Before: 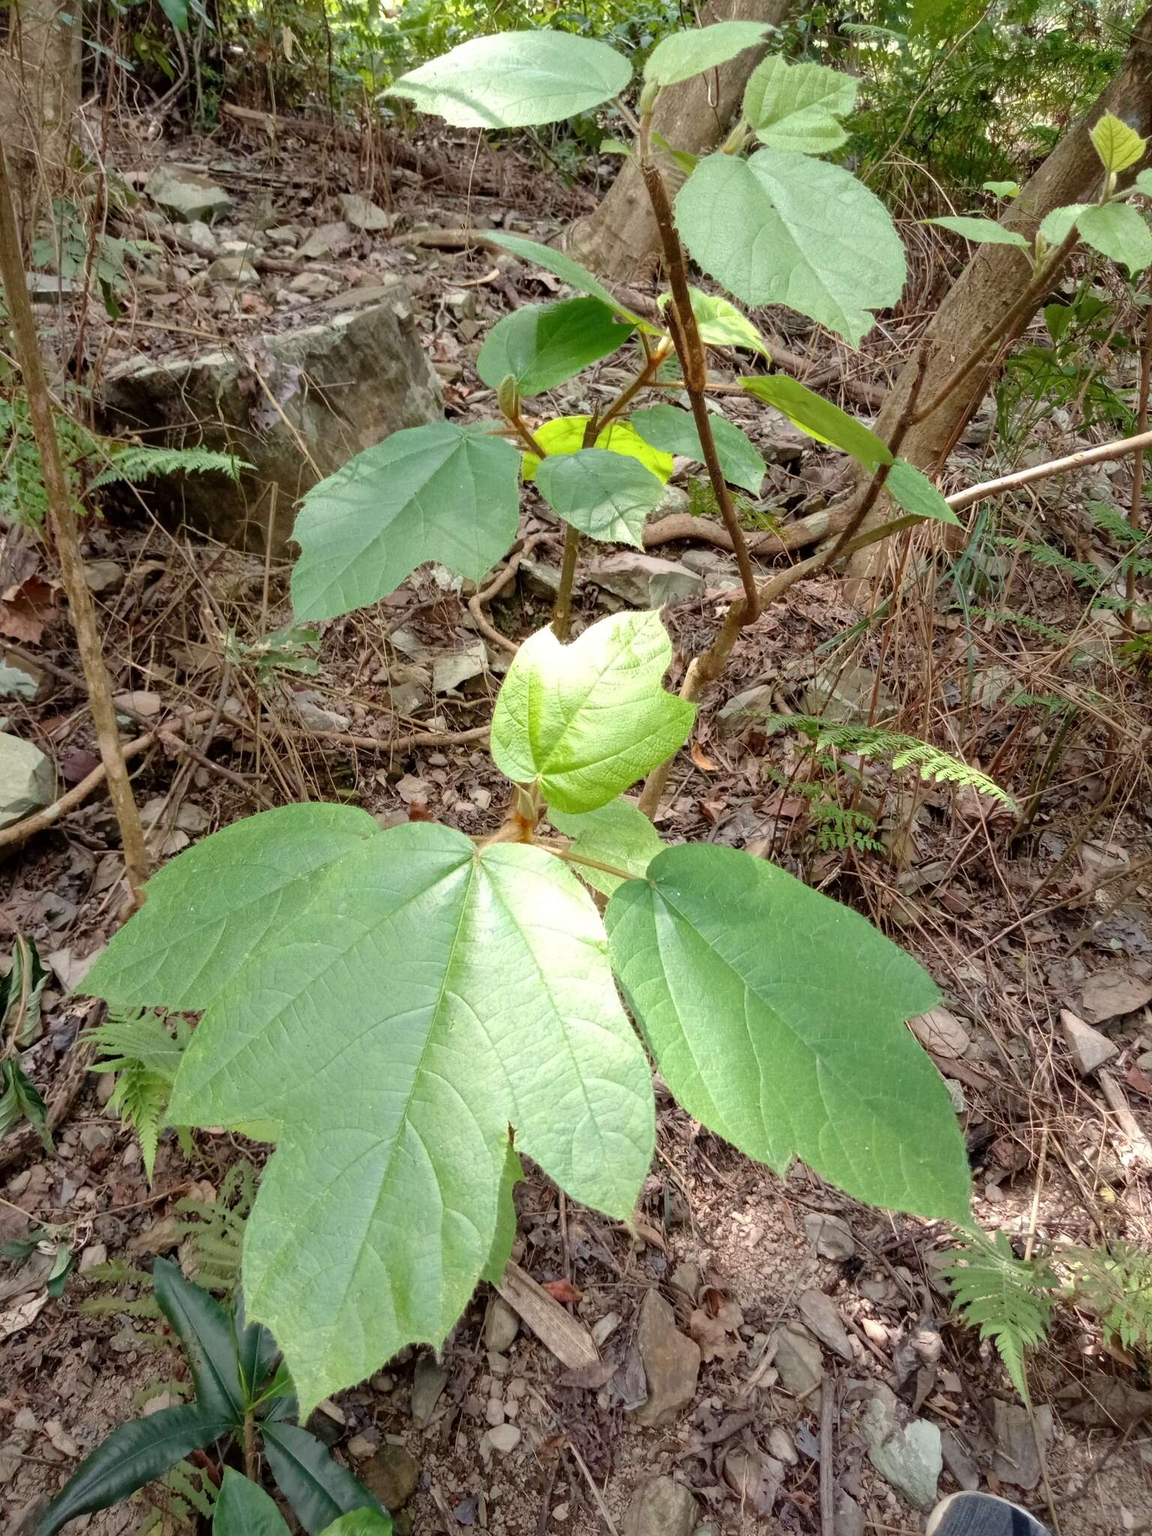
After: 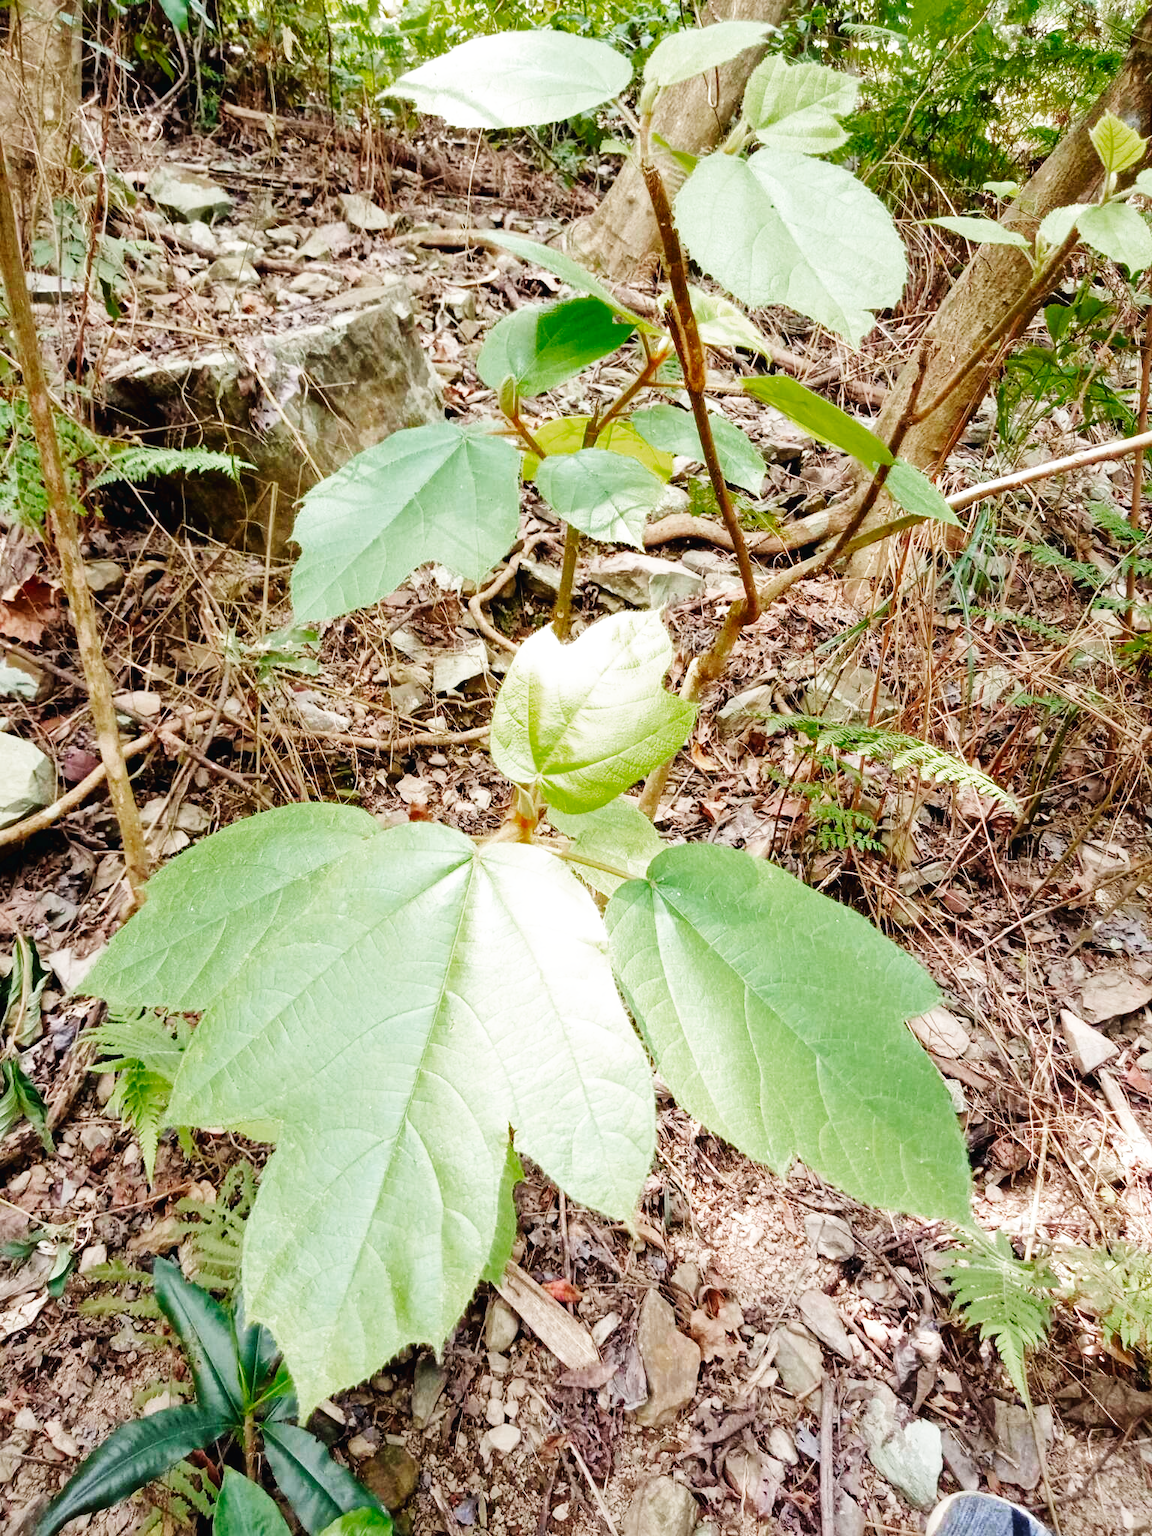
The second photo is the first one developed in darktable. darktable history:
color zones: curves: ch0 [(0.203, 0.433) (0.607, 0.517) (0.697, 0.696) (0.705, 0.897)]
base curve: curves: ch0 [(0, 0.003) (0.001, 0.002) (0.006, 0.004) (0.02, 0.022) (0.048, 0.086) (0.094, 0.234) (0.162, 0.431) (0.258, 0.629) (0.385, 0.8) (0.548, 0.918) (0.751, 0.988) (1, 1)], preserve colors none
